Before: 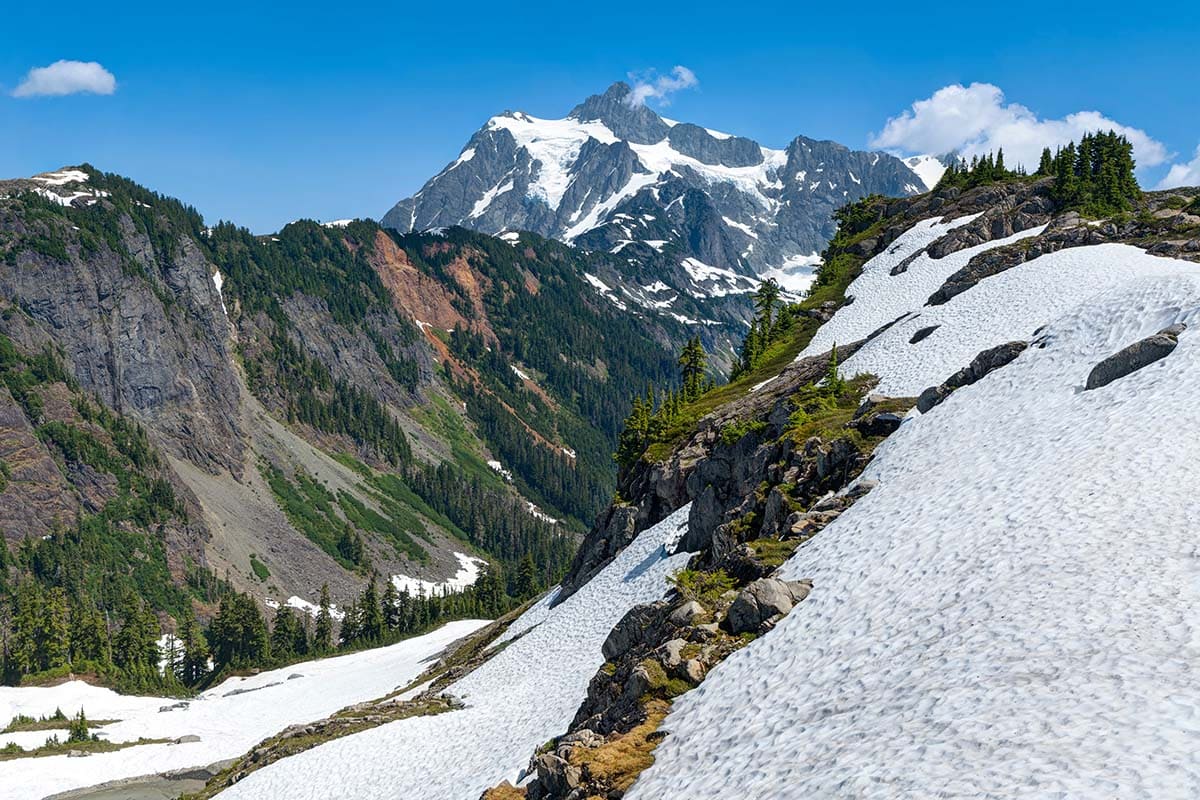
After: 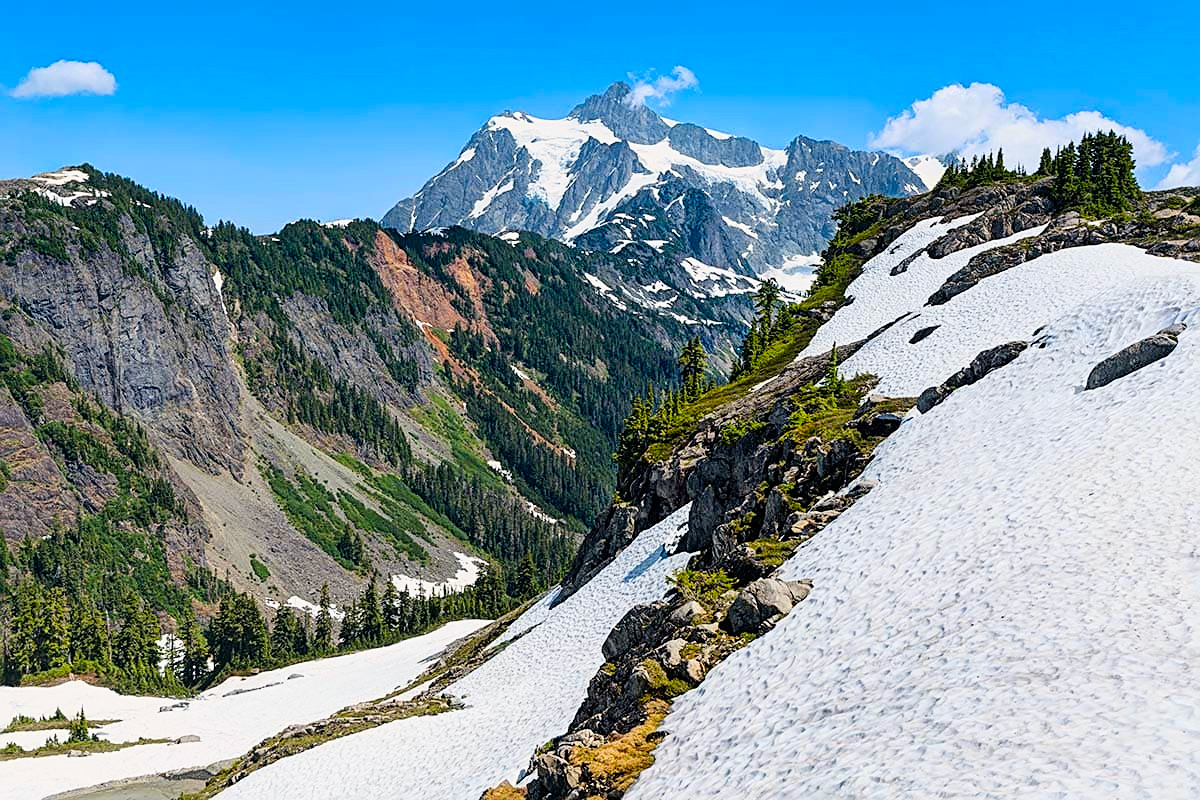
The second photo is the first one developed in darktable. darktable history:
color balance rgb: highlights gain › chroma 0.687%, highlights gain › hue 56.14°, perceptual saturation grading › global saturation 20%, perceptual saturation grading › highlights -24.834%, perceptual saturation grading › shadows 24.91%
base curve: curves: ch0 [(0, 0) (0.008, 0.007) (0.022, 0.029) (0.048, 0.089) (0.092, 0.197) (0.191, 0.399) (0.275, 0.534) (0.357, 0.65) (0.477, 0.78) (0.542, 0.833) (0.799, 0.973) (1, 1)]
sharpen: on, module defaults
exposure: exposure -0.585 EV, compensate highlight preservation false
